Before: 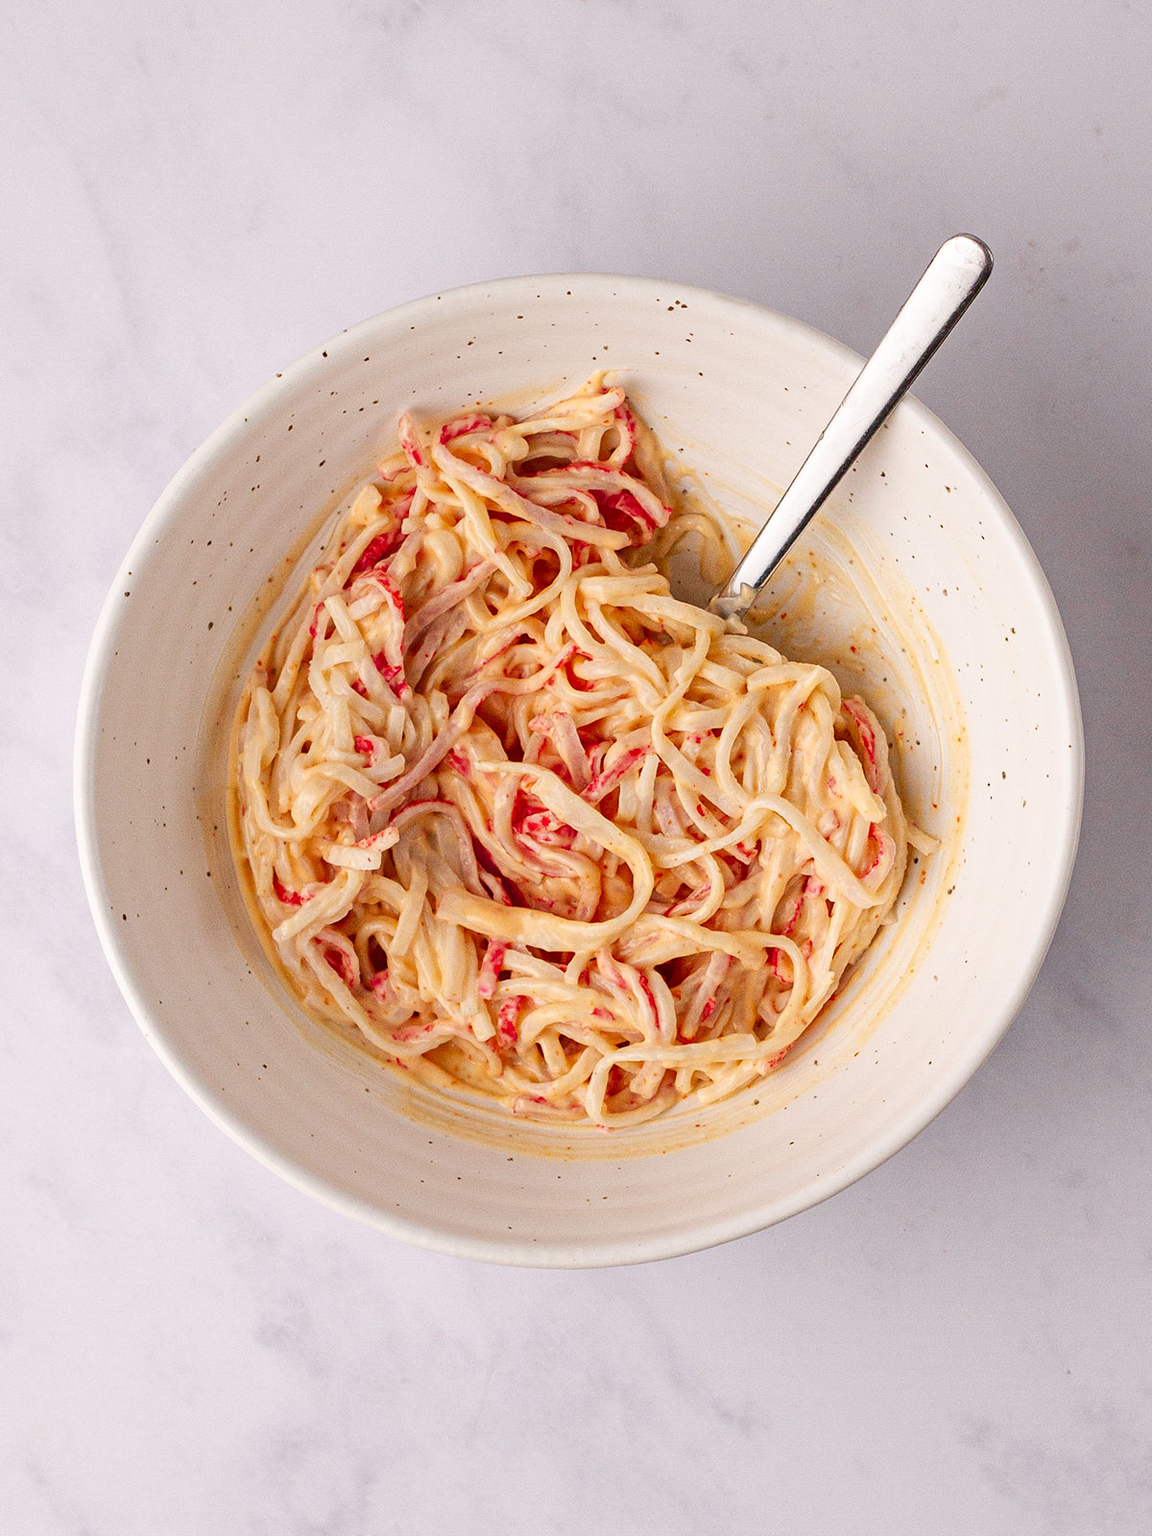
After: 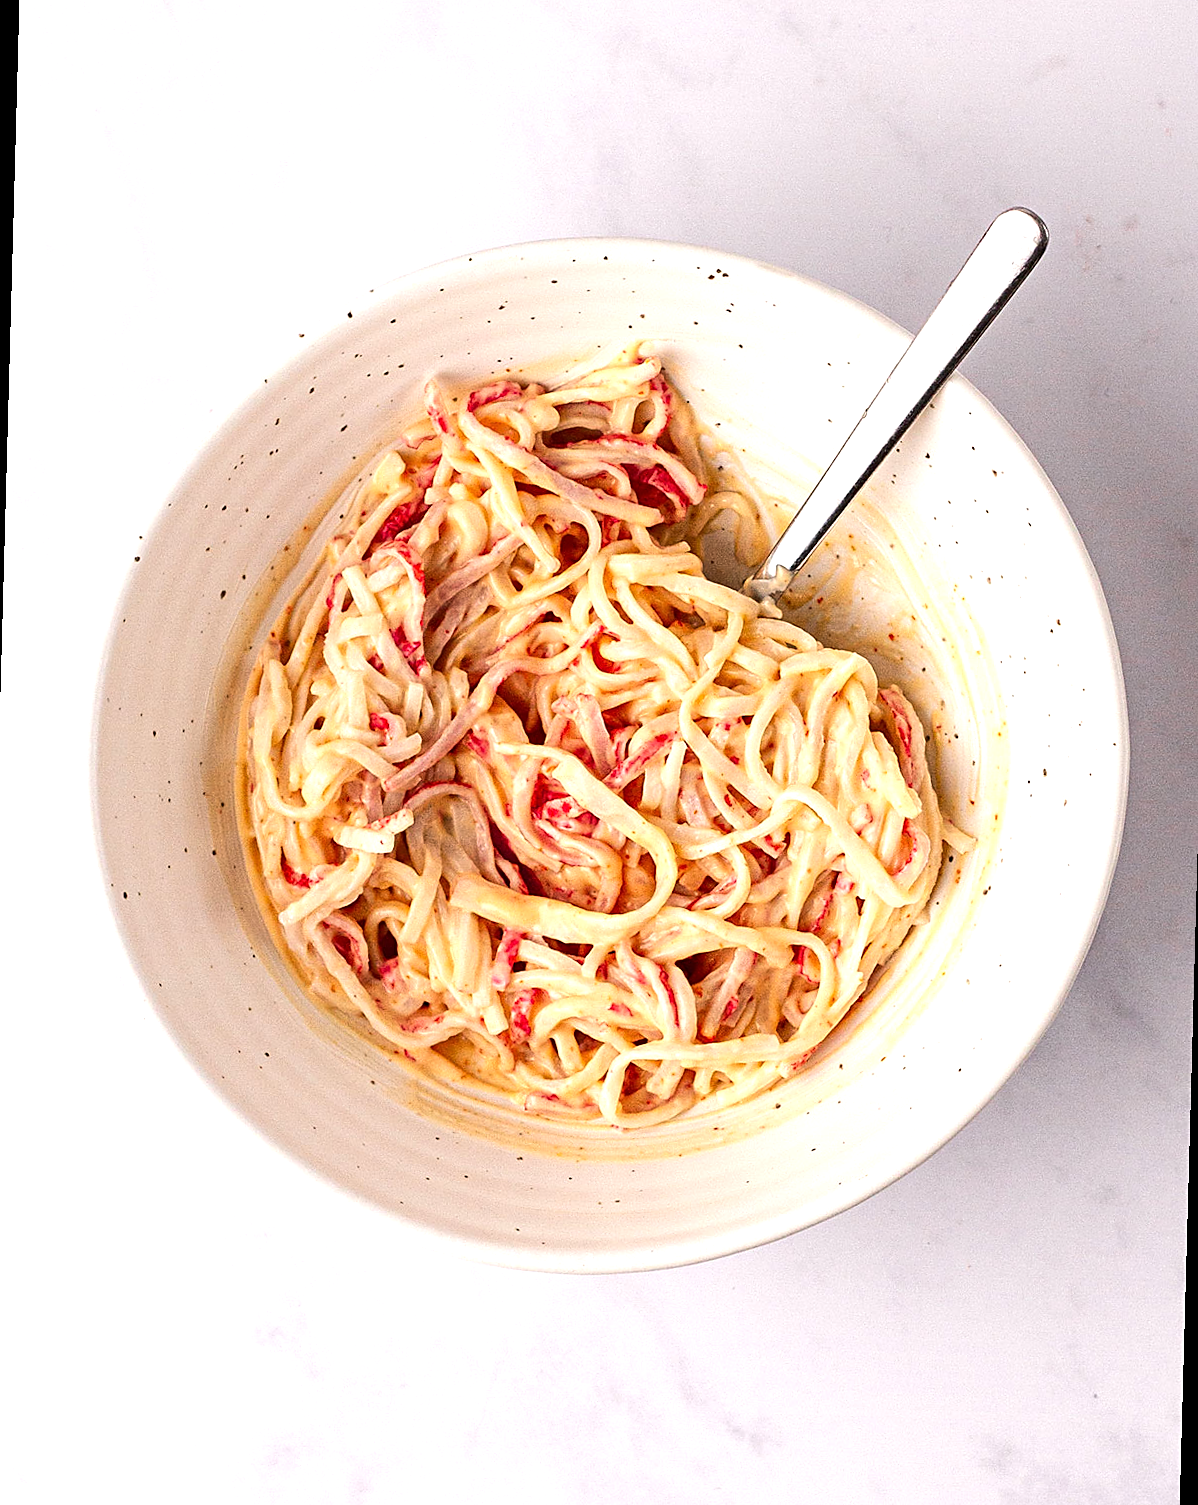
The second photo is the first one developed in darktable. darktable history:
rotate and perspective: rotation 1.57°, crop left 0.018, crop right 0.982, crop top 0.039, crop bottom 0.961
sharpen: radius 1.864, amount 0.398, threshold 1.271
tone equalizer: -8 EV -0.75 EV, -7 EV -0.7 EV, -6 EV -0.6 EV, -5 EV -0.4 EV, -3 EV 0.4 EV, -2 EV 0.6 EV, -1 EV 0.7 EV, +0 EV 0.75 EV, edges refinement/feathering 500, mask exposure compensation -1.57 EV, preserve details no
